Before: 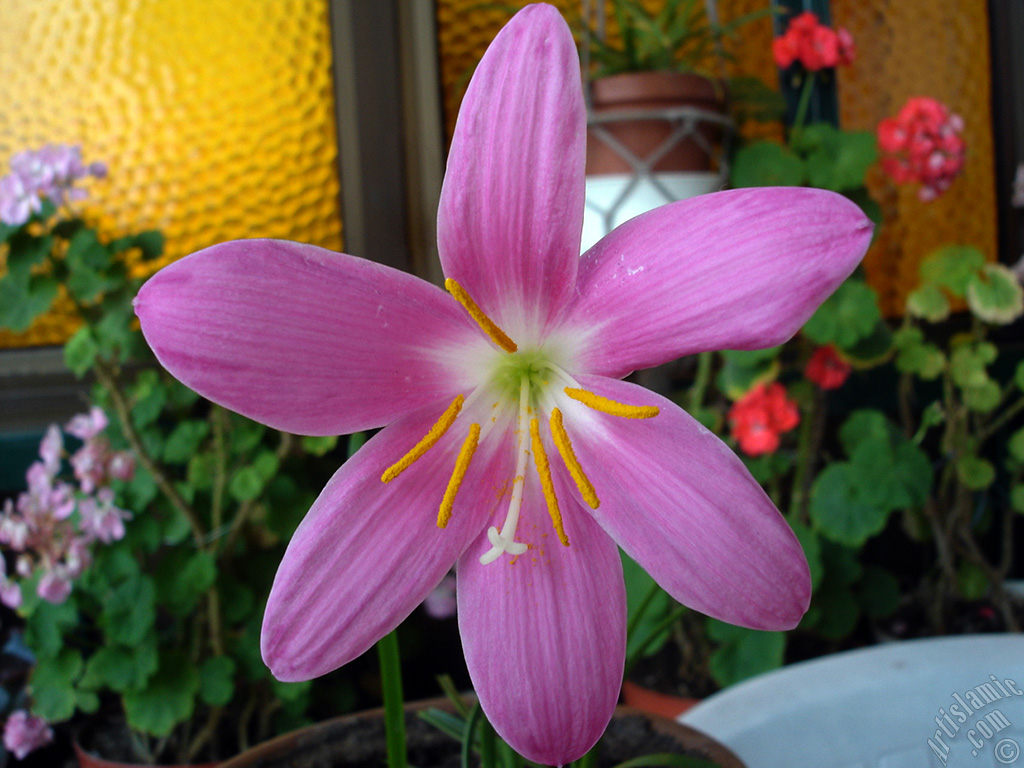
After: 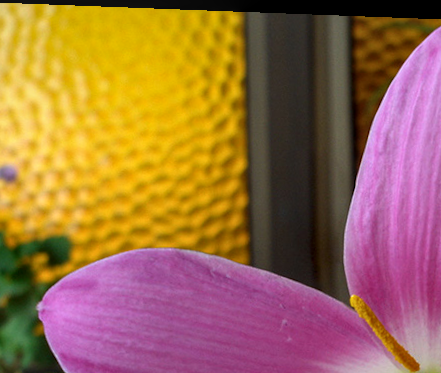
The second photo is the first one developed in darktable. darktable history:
crop and rotate: left 10.817%, top 0.062%, right 47.194%, bottom 53.626%
local contrast: on, module defaults
rotate and perspective: rotation 2.17°, automatic cropping off
